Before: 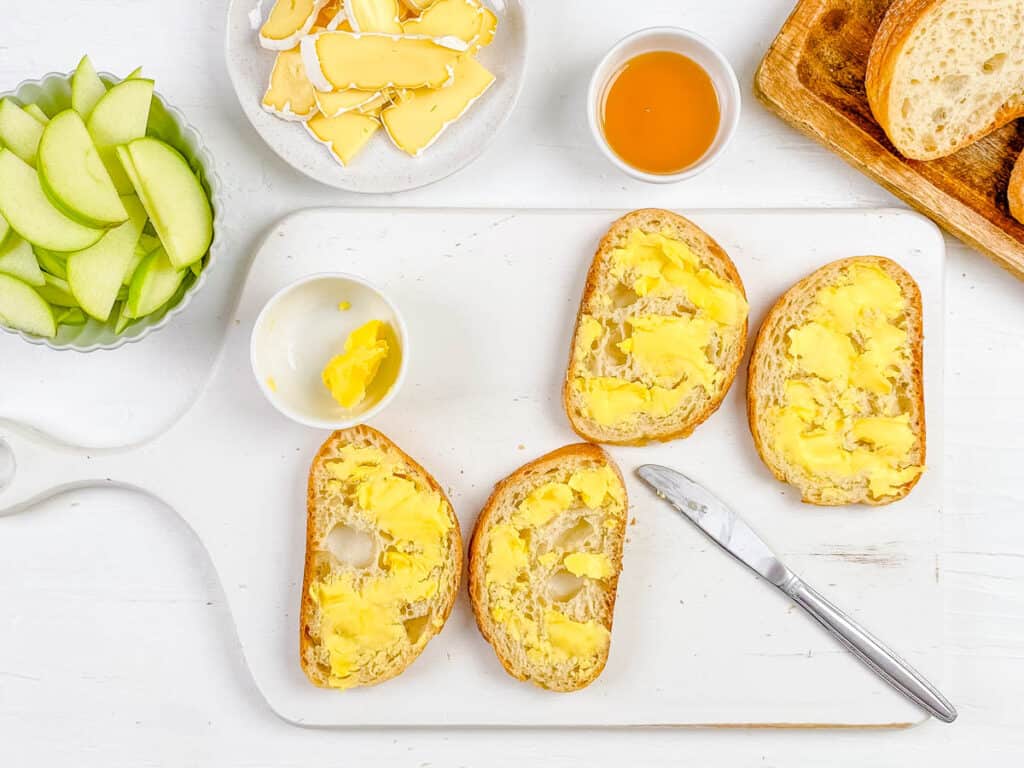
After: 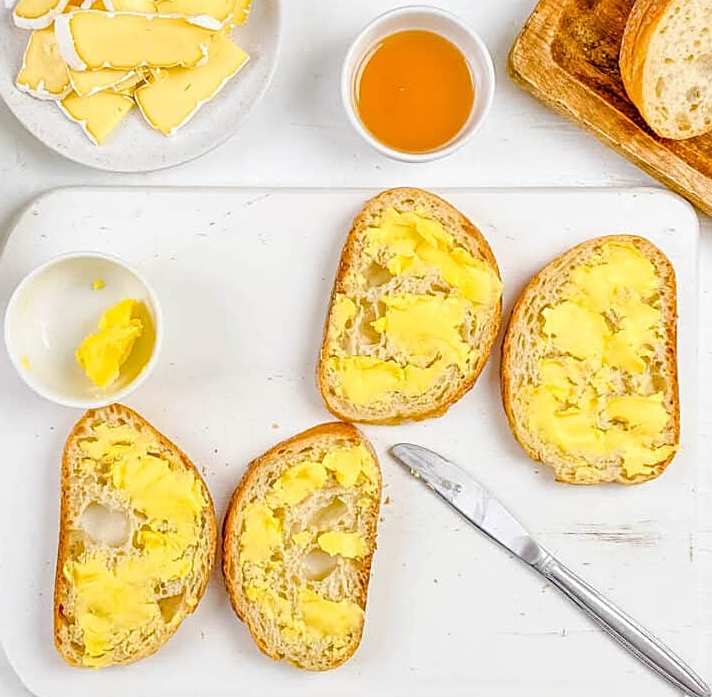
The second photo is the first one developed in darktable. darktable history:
sharpen: on, module defaults
crop and rotate: left 24.034%, top 2.838%, right 6.406%, bottom 6.299%
